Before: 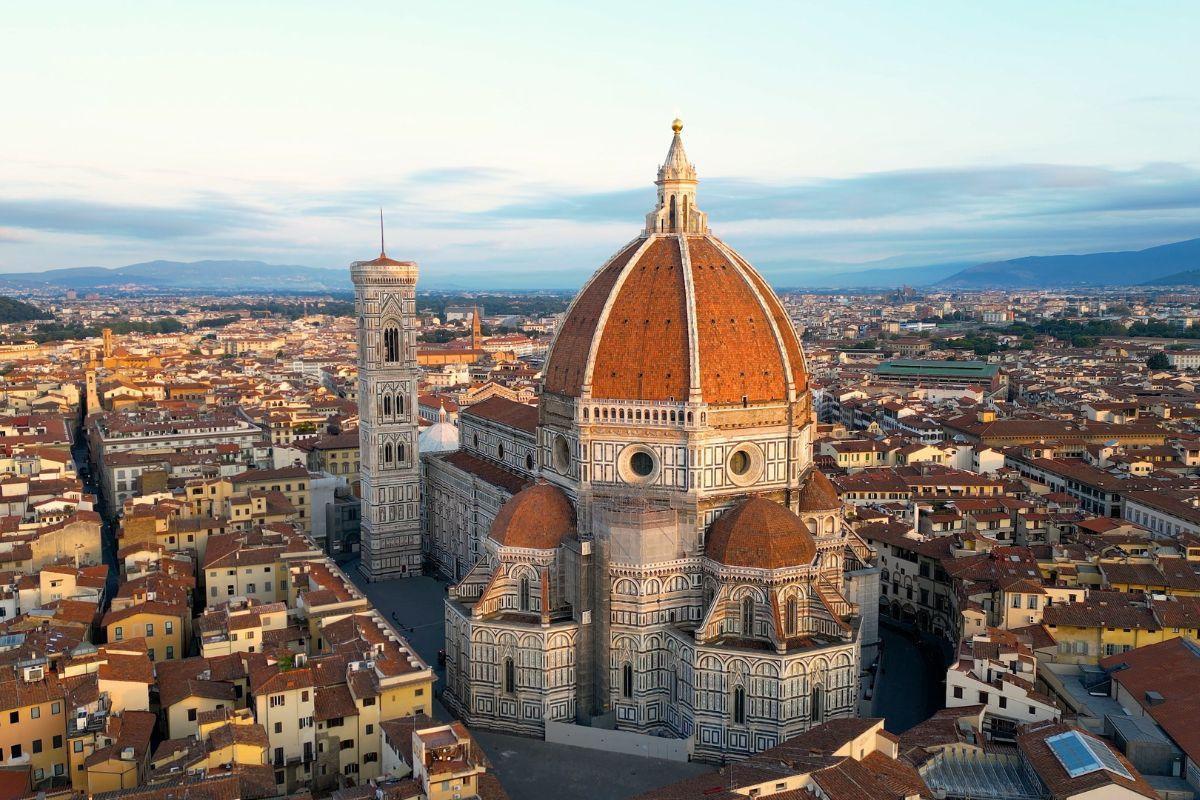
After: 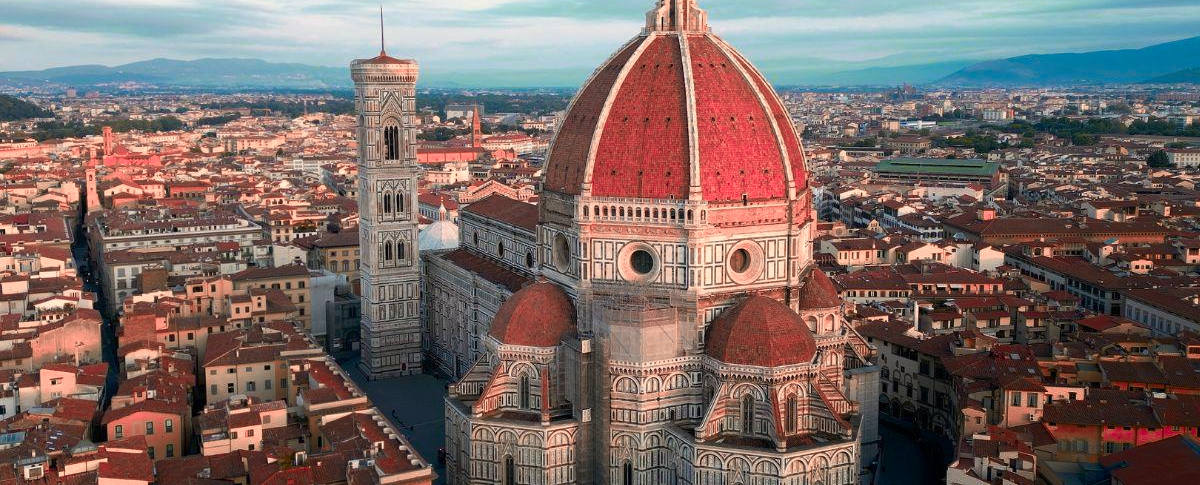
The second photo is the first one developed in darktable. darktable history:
color zones: curves: ch2 [(0, 0.488) (0.143, 0.417) (0.286, 0.212) (0.429, 0.179) (0.571, 0.154) (0.714, 0.415) (0.857, 0.495) (1, 0.488)]
crop and rotate: top 25.357%, bottom 13.942%
shadows and highlights: shadows -88.03, highlights -35.45, shadows color adjustment 99.15%, highlights color adjustment 0%, soften with gaussian
